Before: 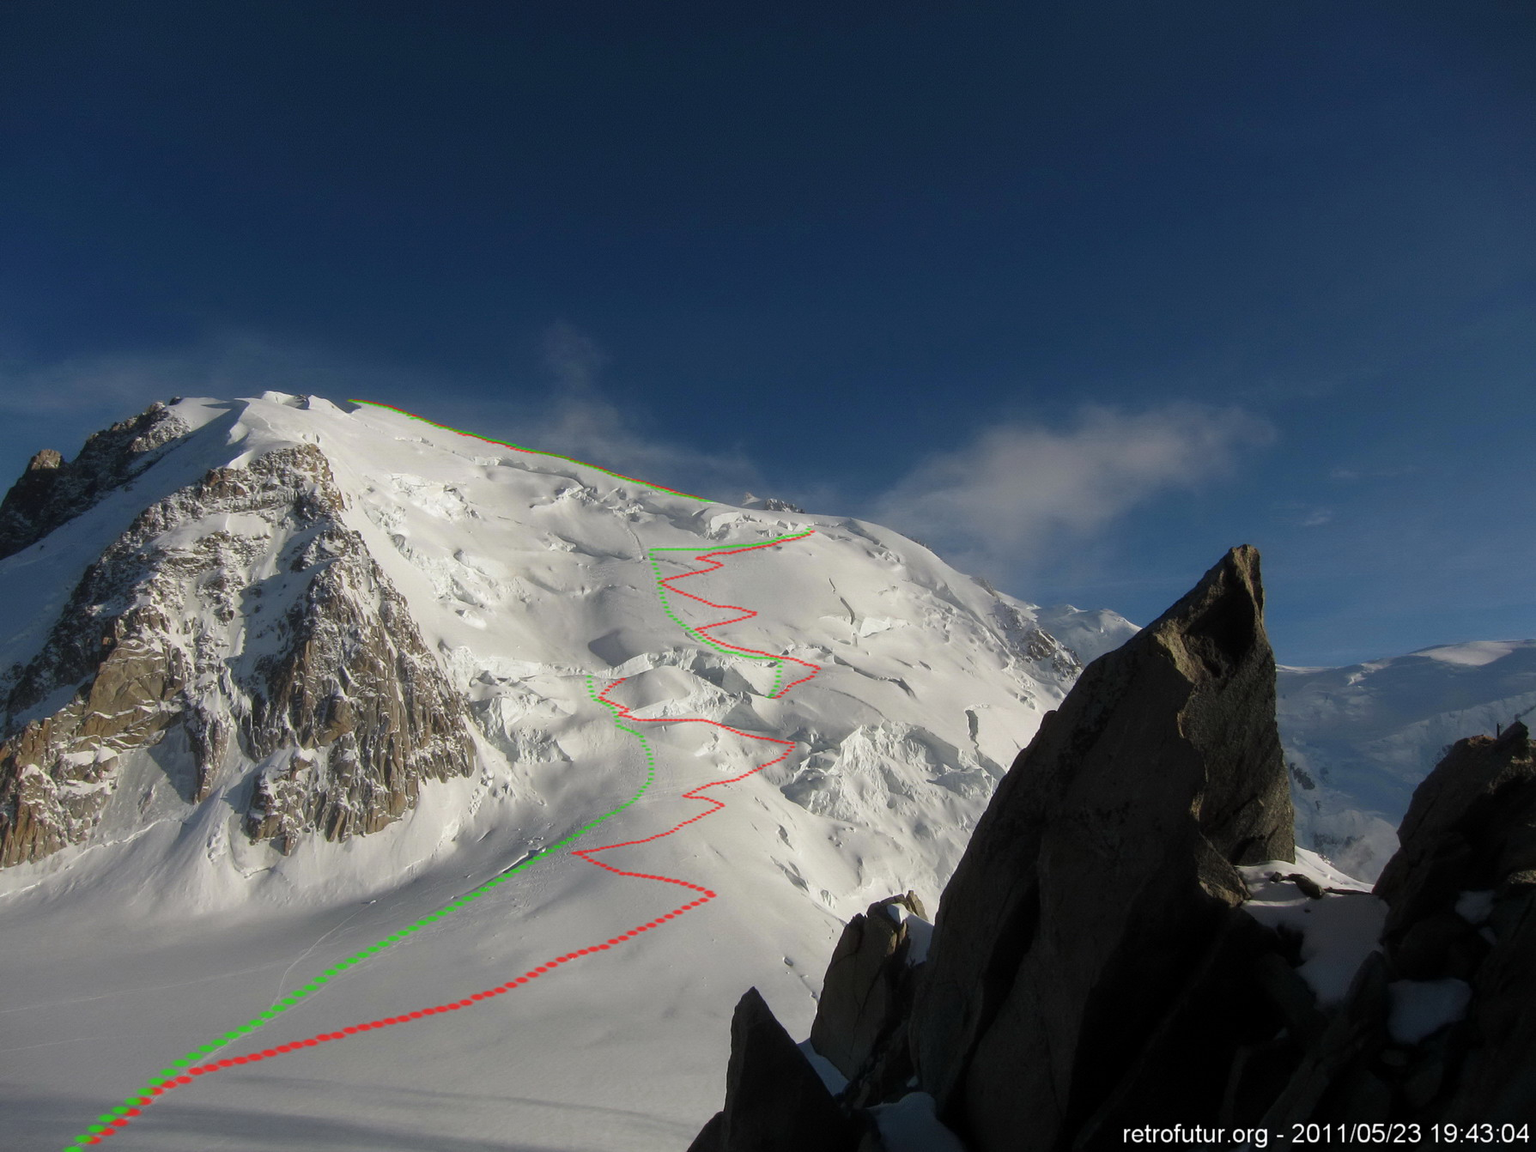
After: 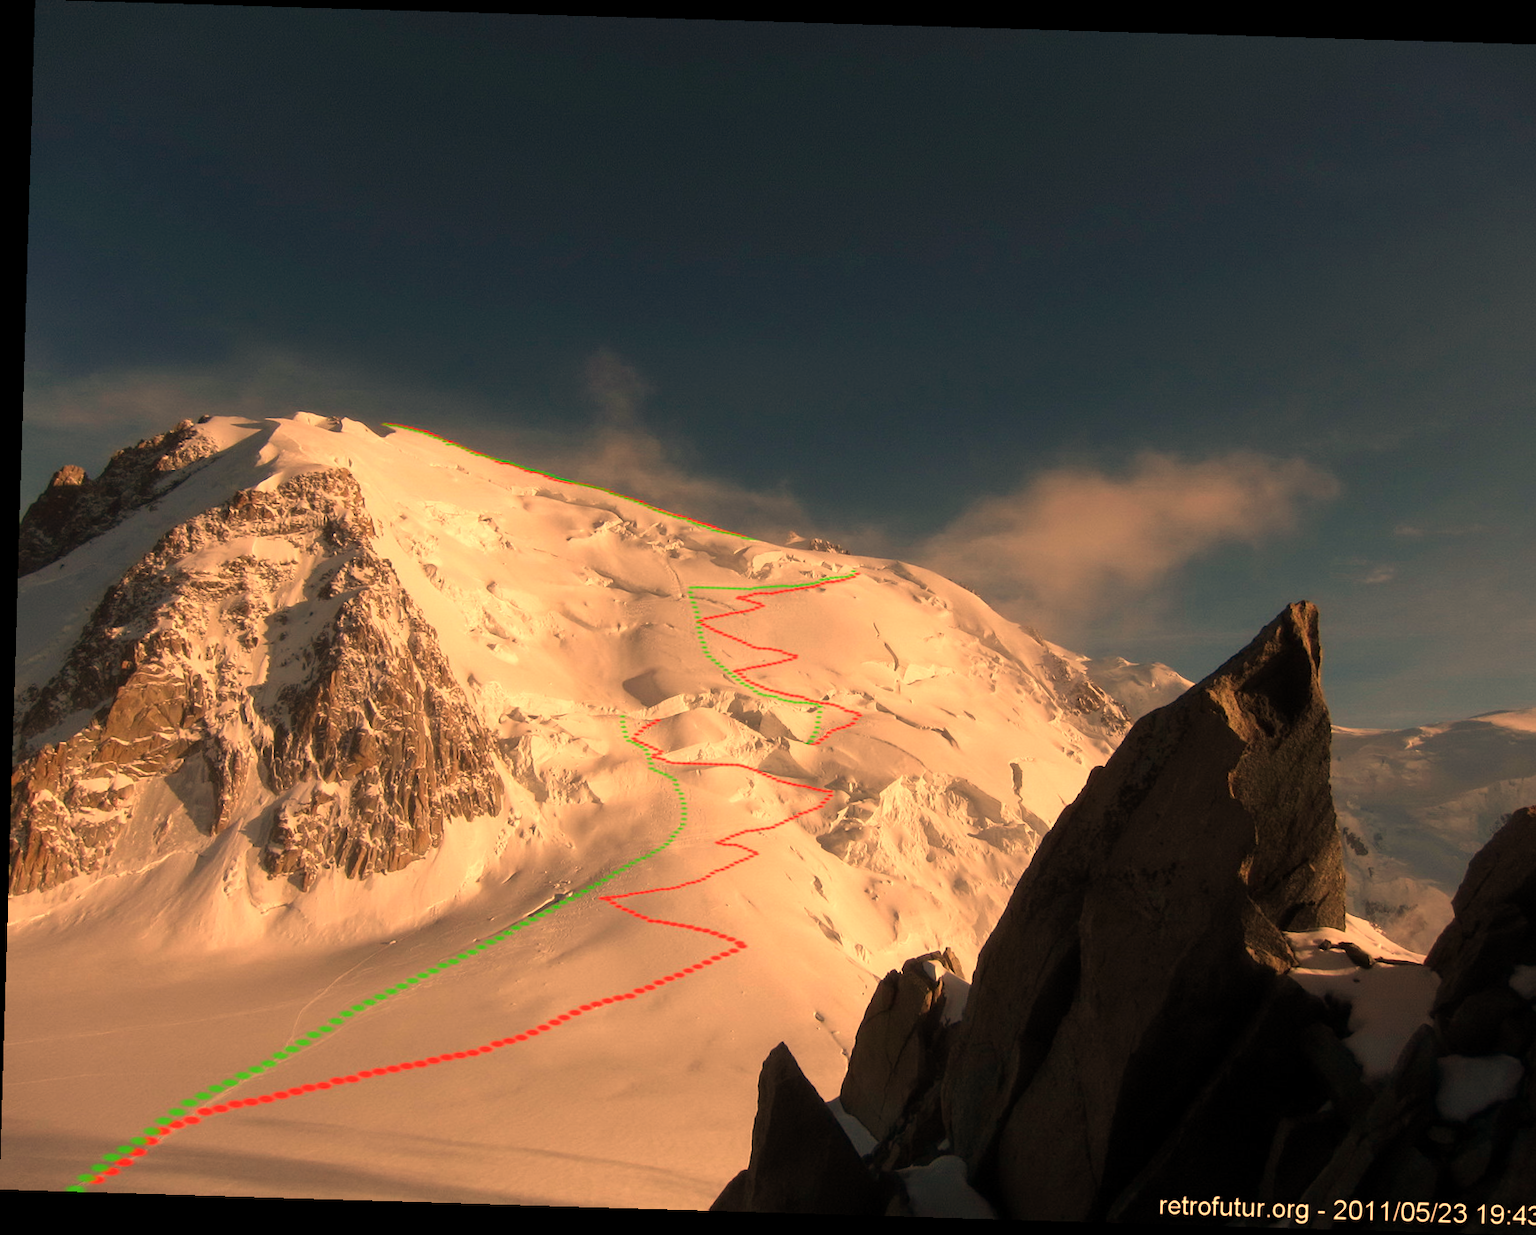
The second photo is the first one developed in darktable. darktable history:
white balance: red 1.467, blue 0.684
crop and rotate: right 5.167%
rotate and perspective: rotation 1.72°, automatic cropping off
